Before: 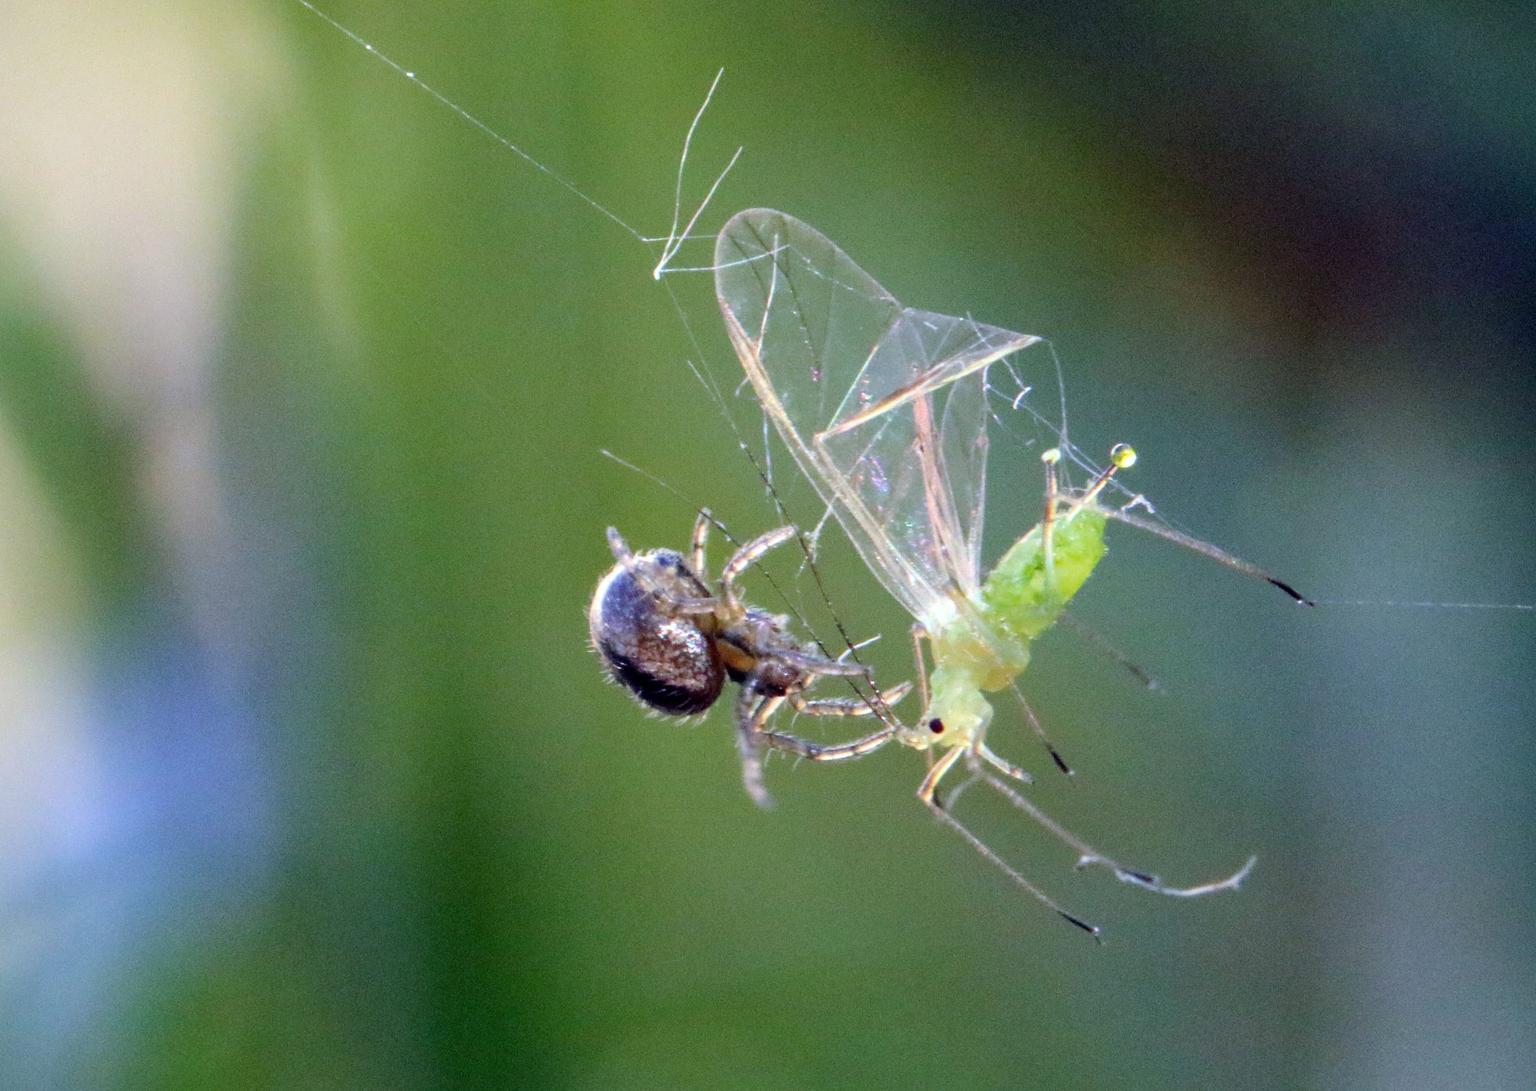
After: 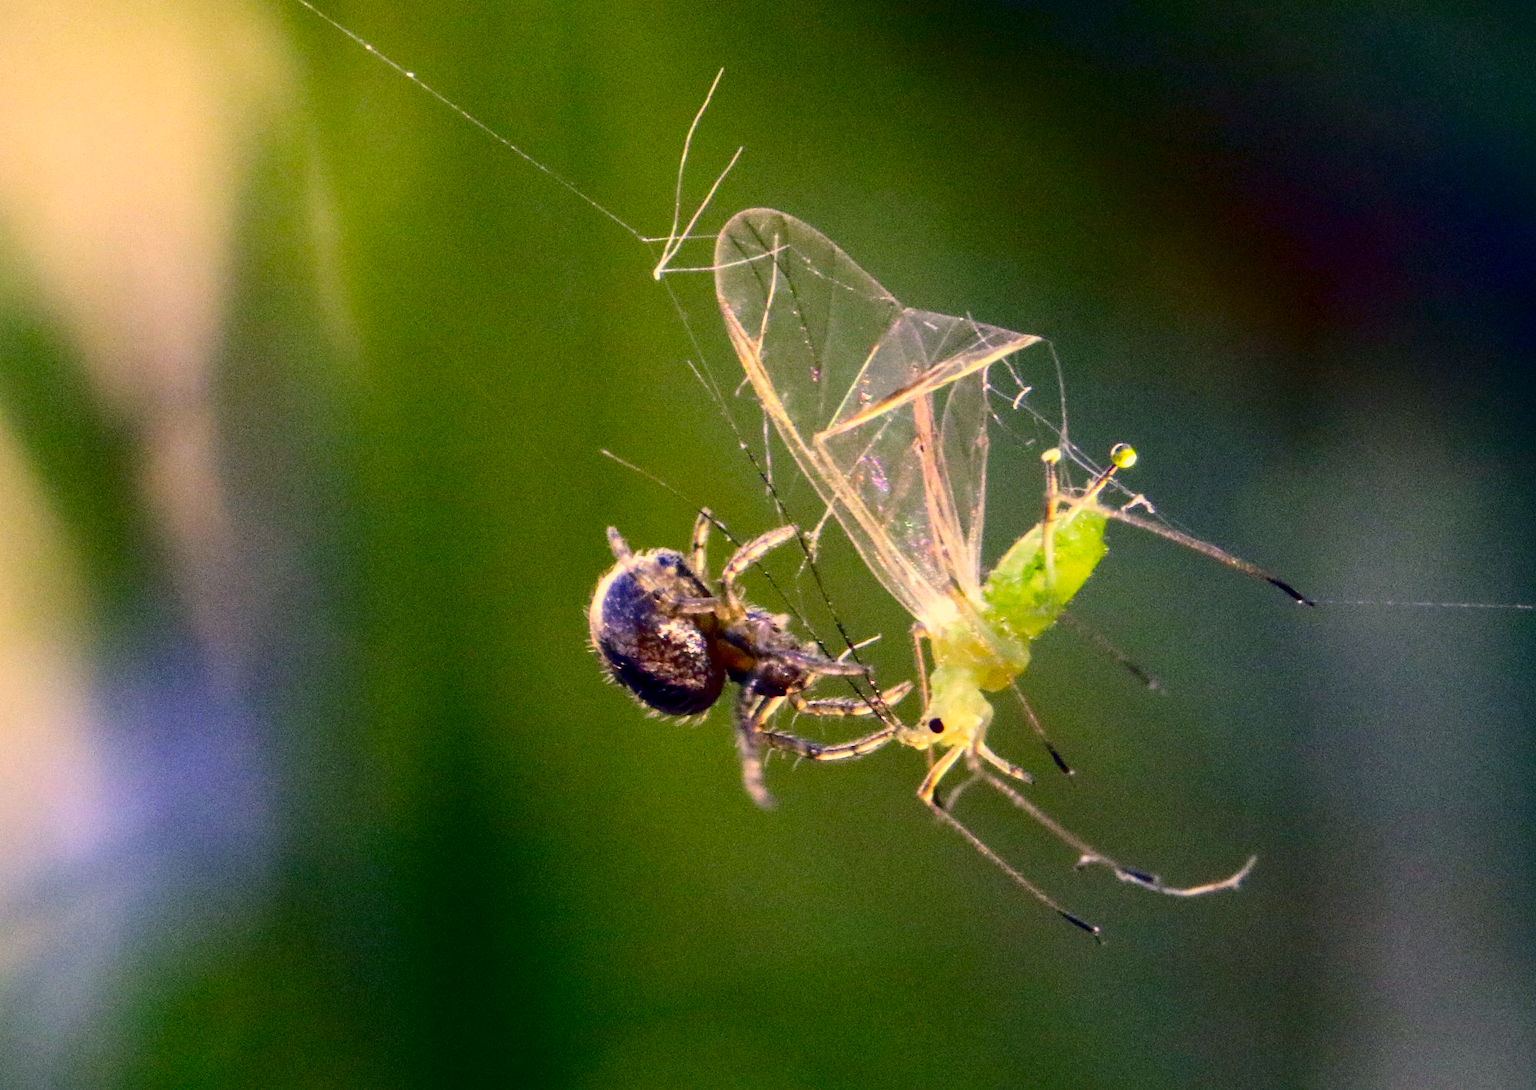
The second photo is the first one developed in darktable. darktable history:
contrast brightness saturation: contrast 0.222, brightness -0.193, saturation 0.244
color correction: highlights a* 14.89, highlights b* 31.56
